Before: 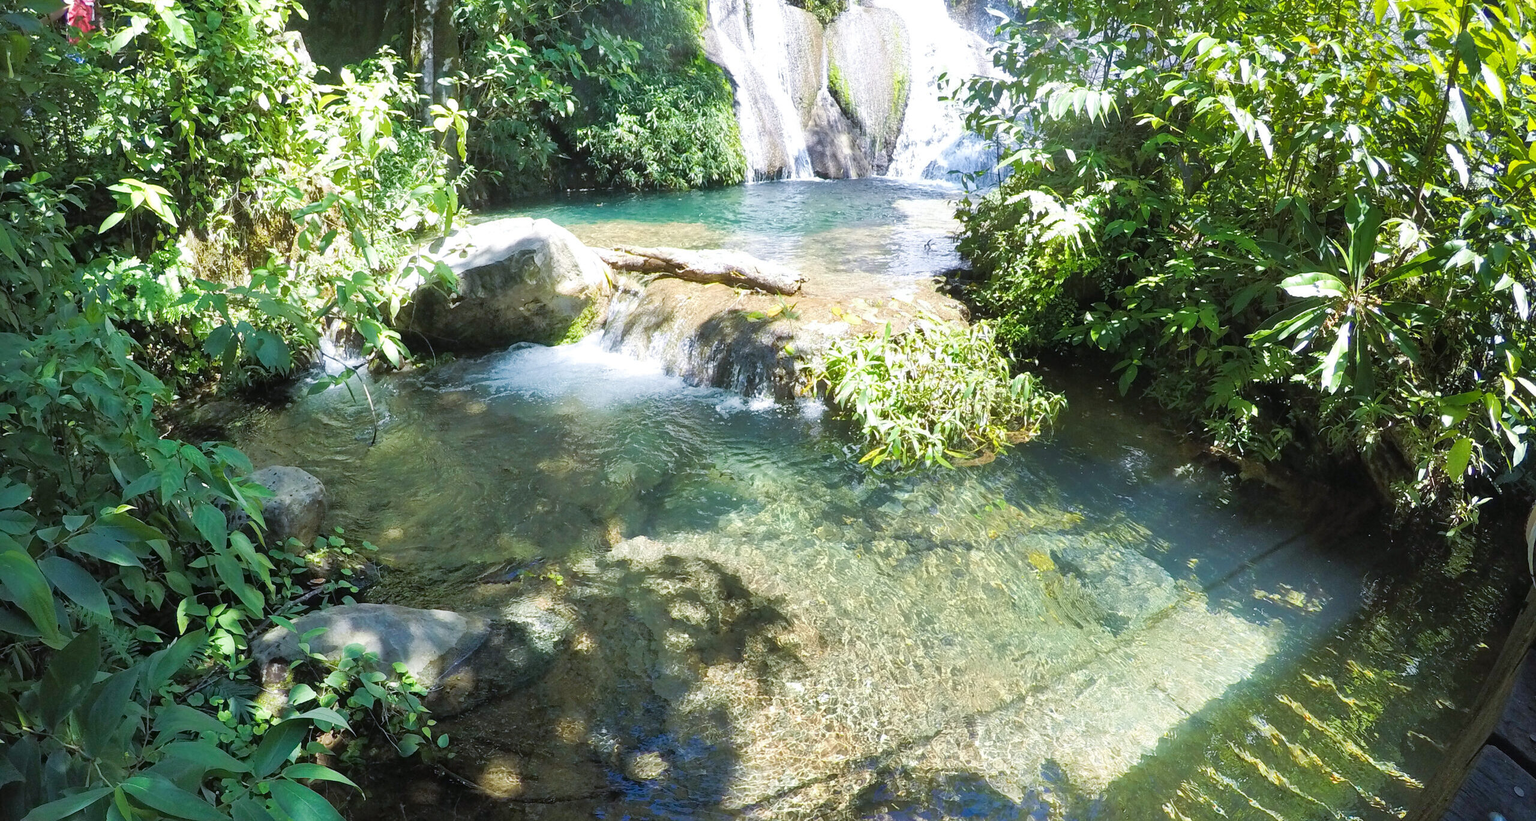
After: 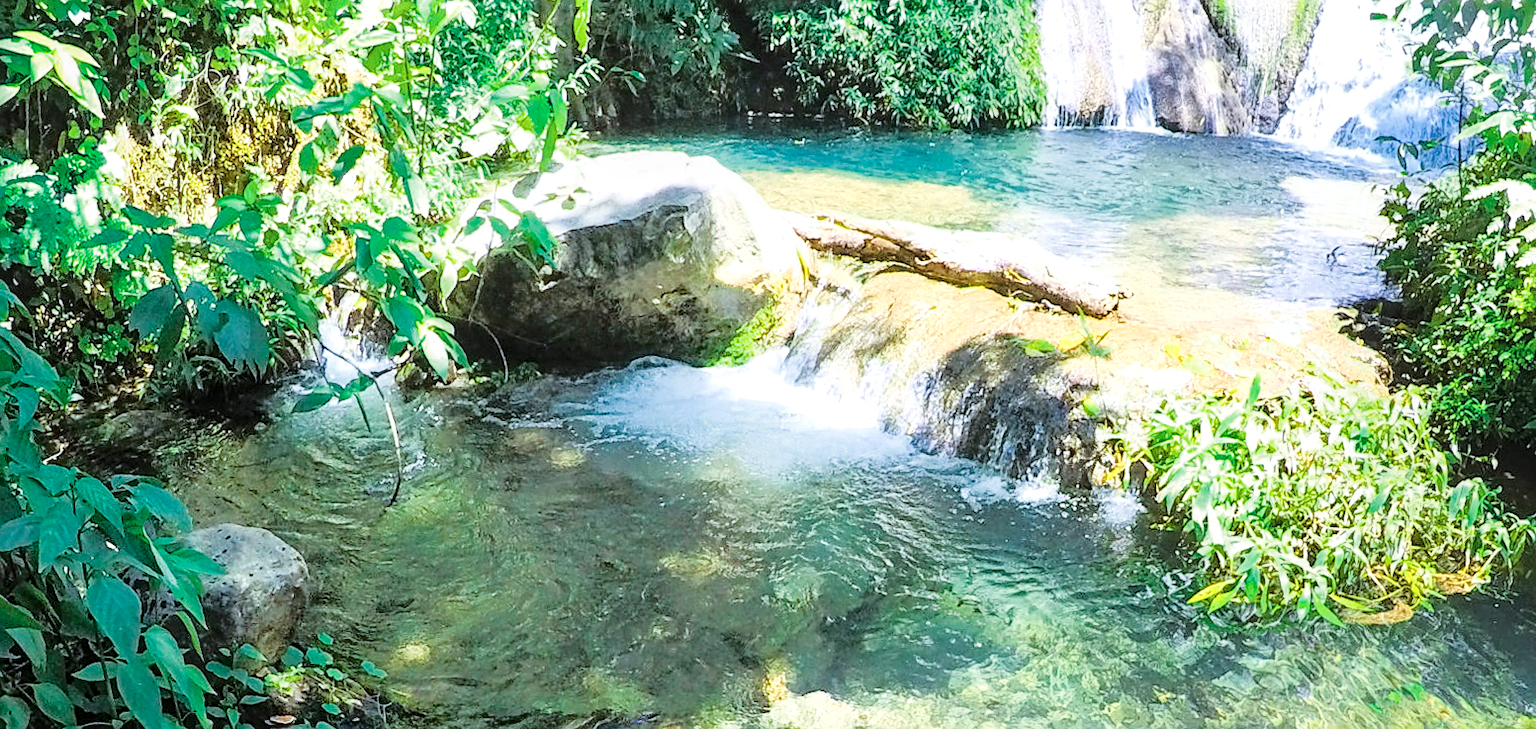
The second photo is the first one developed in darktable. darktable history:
base curve: curves: ch0 [(0, 0) (0.032, 0.037) (0.105, 0.228) (0.435, 0.76) (0.856, 0.983) (1, 1)]
color zones: curves: ch0 [(0, 0.5) (0.125, 0.4) (0.25, 0.5) (0.375, 0.4) (0.5, 0.4) (0.625, 0.35) (0.75, 0.35) (0.875, 0.5)]; ch1 [(0, 0.35) (0.125, 0.45) (0.25, 0.35) (0.375, 0.35) (0.5, 0.35) (0.625, 0.35) (0.75, 0.45) (0.875, 0.35)]; ch2 [(0, 0.6) (0.125, 0.5) (0.25, 0.5) (0.375, 0.6) (0.5, 0.6) (0.625, 0.5) (0.75, 0.5) (0.875, 0.5)]
crop and rotate: angle -4.99°, left 2.122%, top 6.945%, right 27.566%, bottom 30.519%
sharpen: on, module defaults
color balance rgb: linear chroma grading › global chroma 15%, perceptual saturation grading › global saturation 30%
local contrast: detail 130%
